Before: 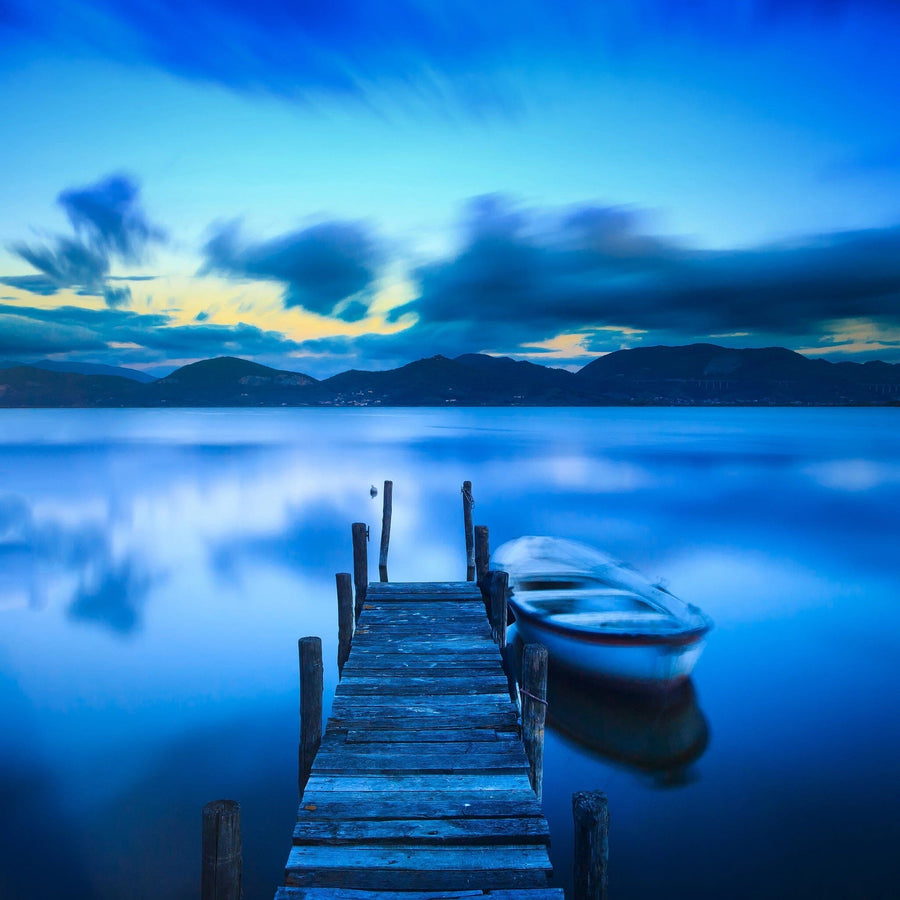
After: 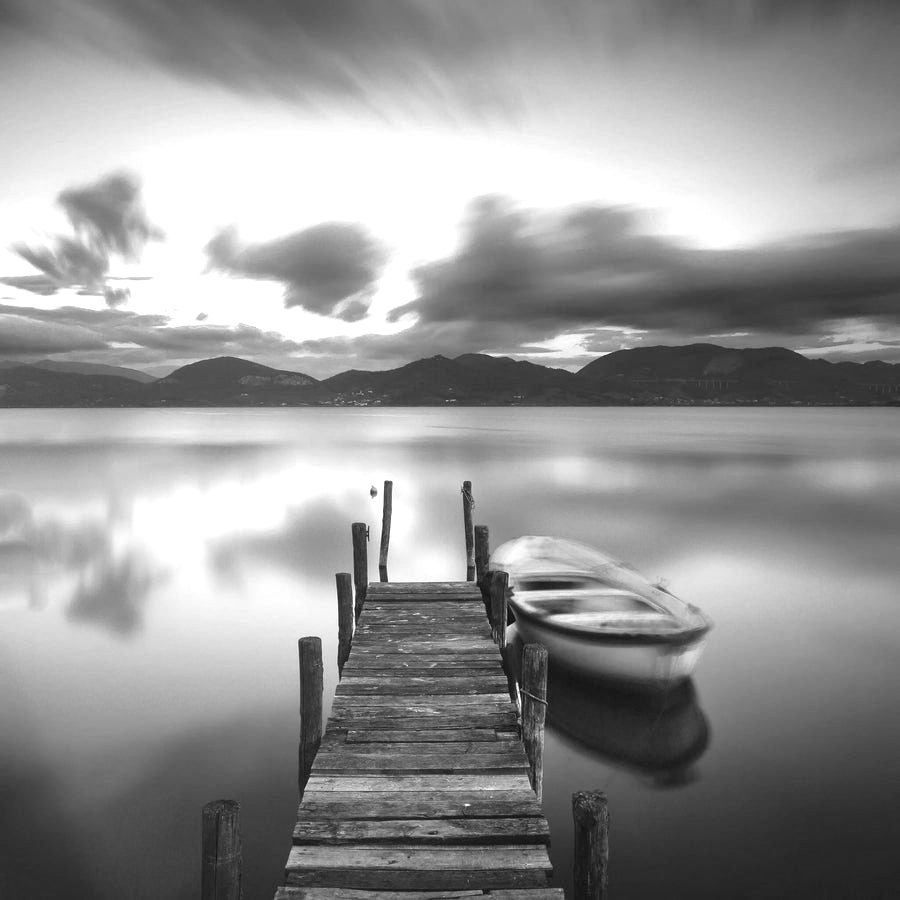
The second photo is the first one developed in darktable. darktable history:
exposure: black level correction 0, exposure 1.2 EV, compensate exposure bias true, compensate highlight preservation false
monochrome: a -74.22, b 78.2
